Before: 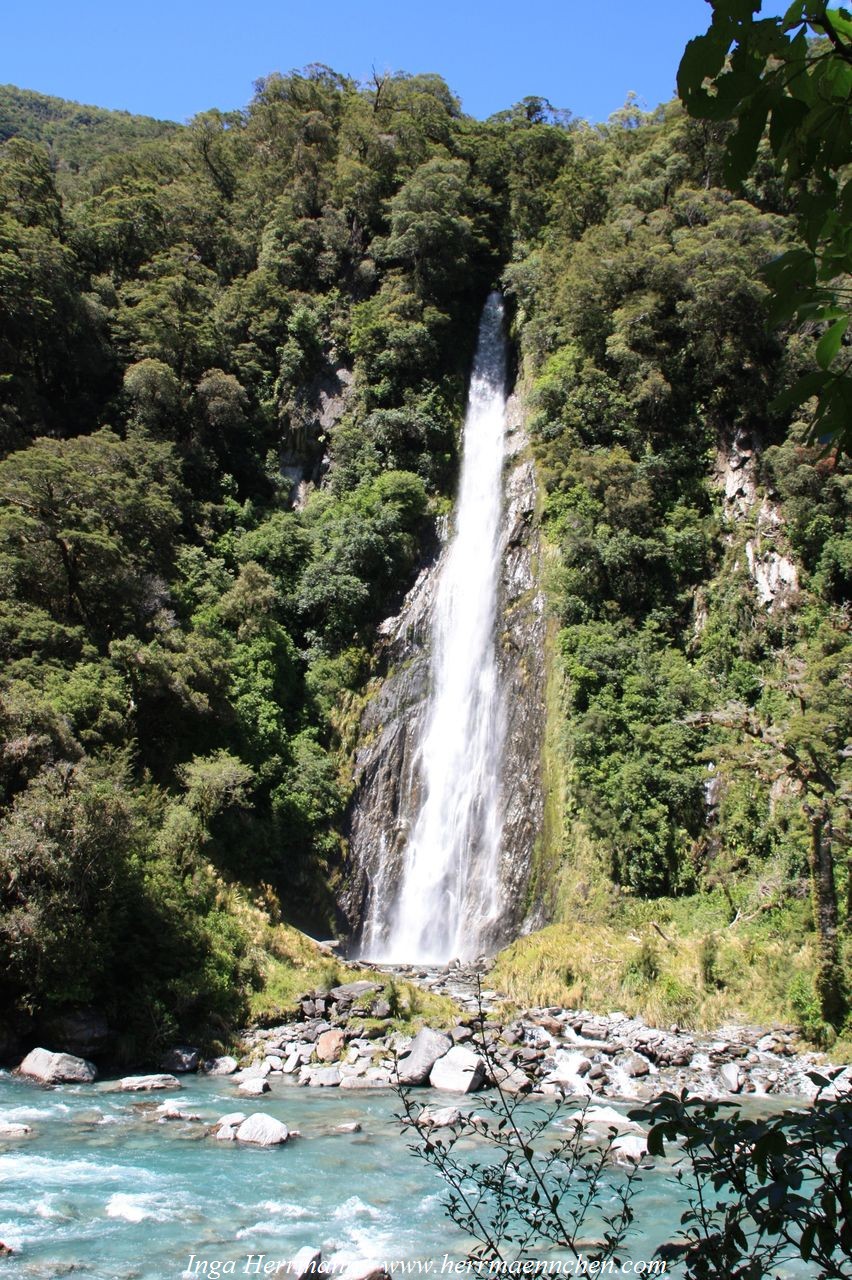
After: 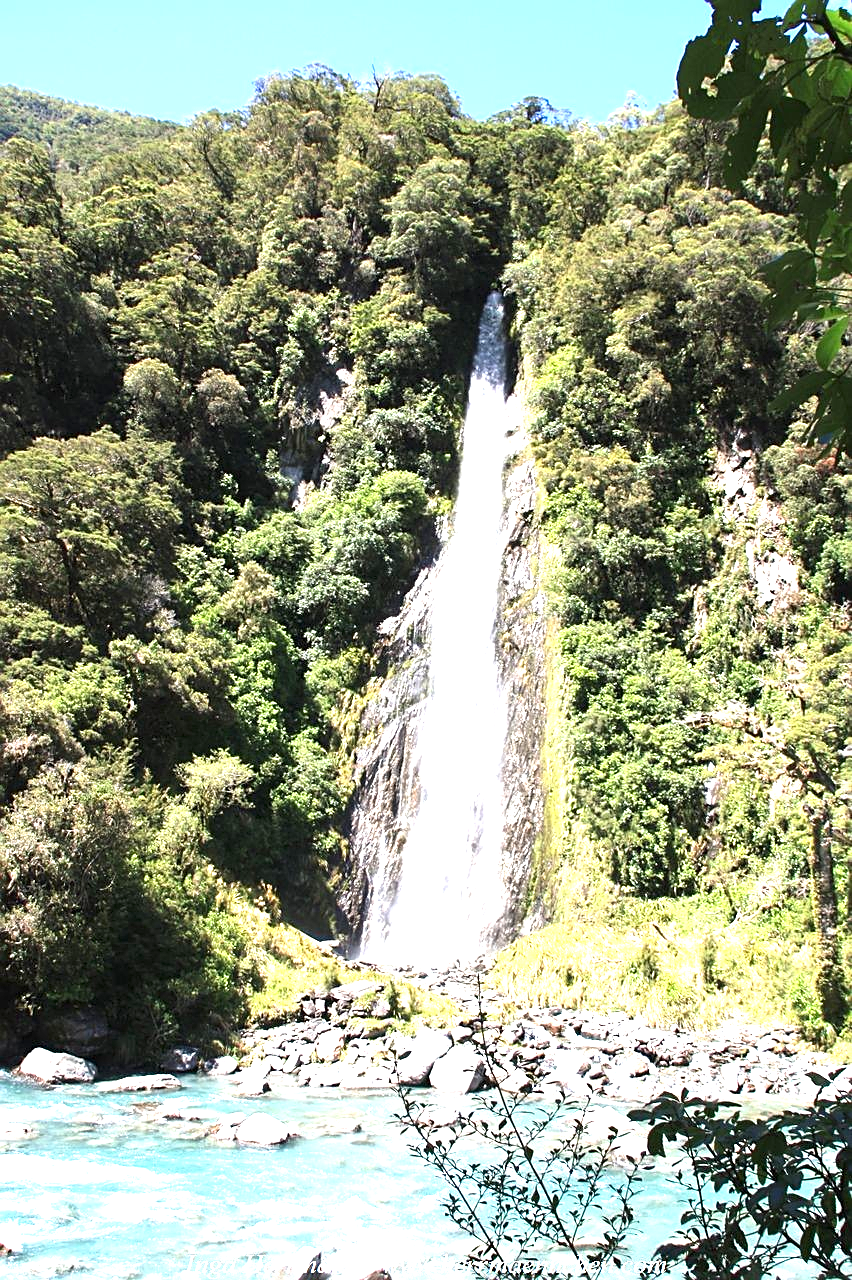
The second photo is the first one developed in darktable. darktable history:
exposure: black level correction 0, exposure 1.475 EV, compensate highlight preservation false
sharpen: on, module defaults
